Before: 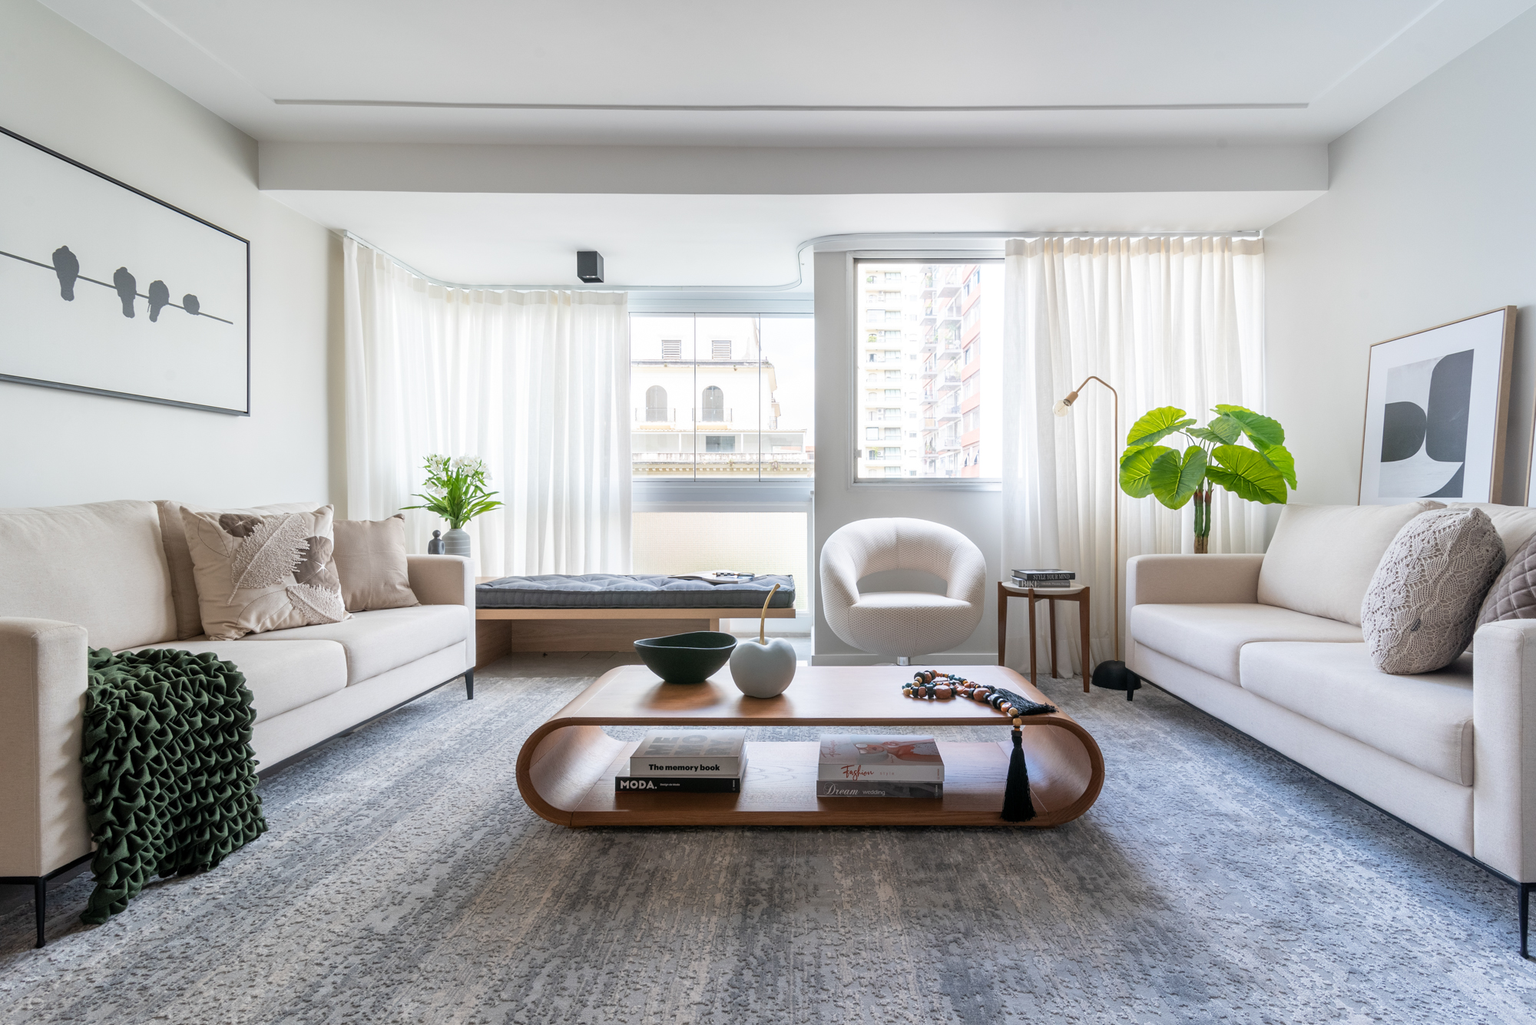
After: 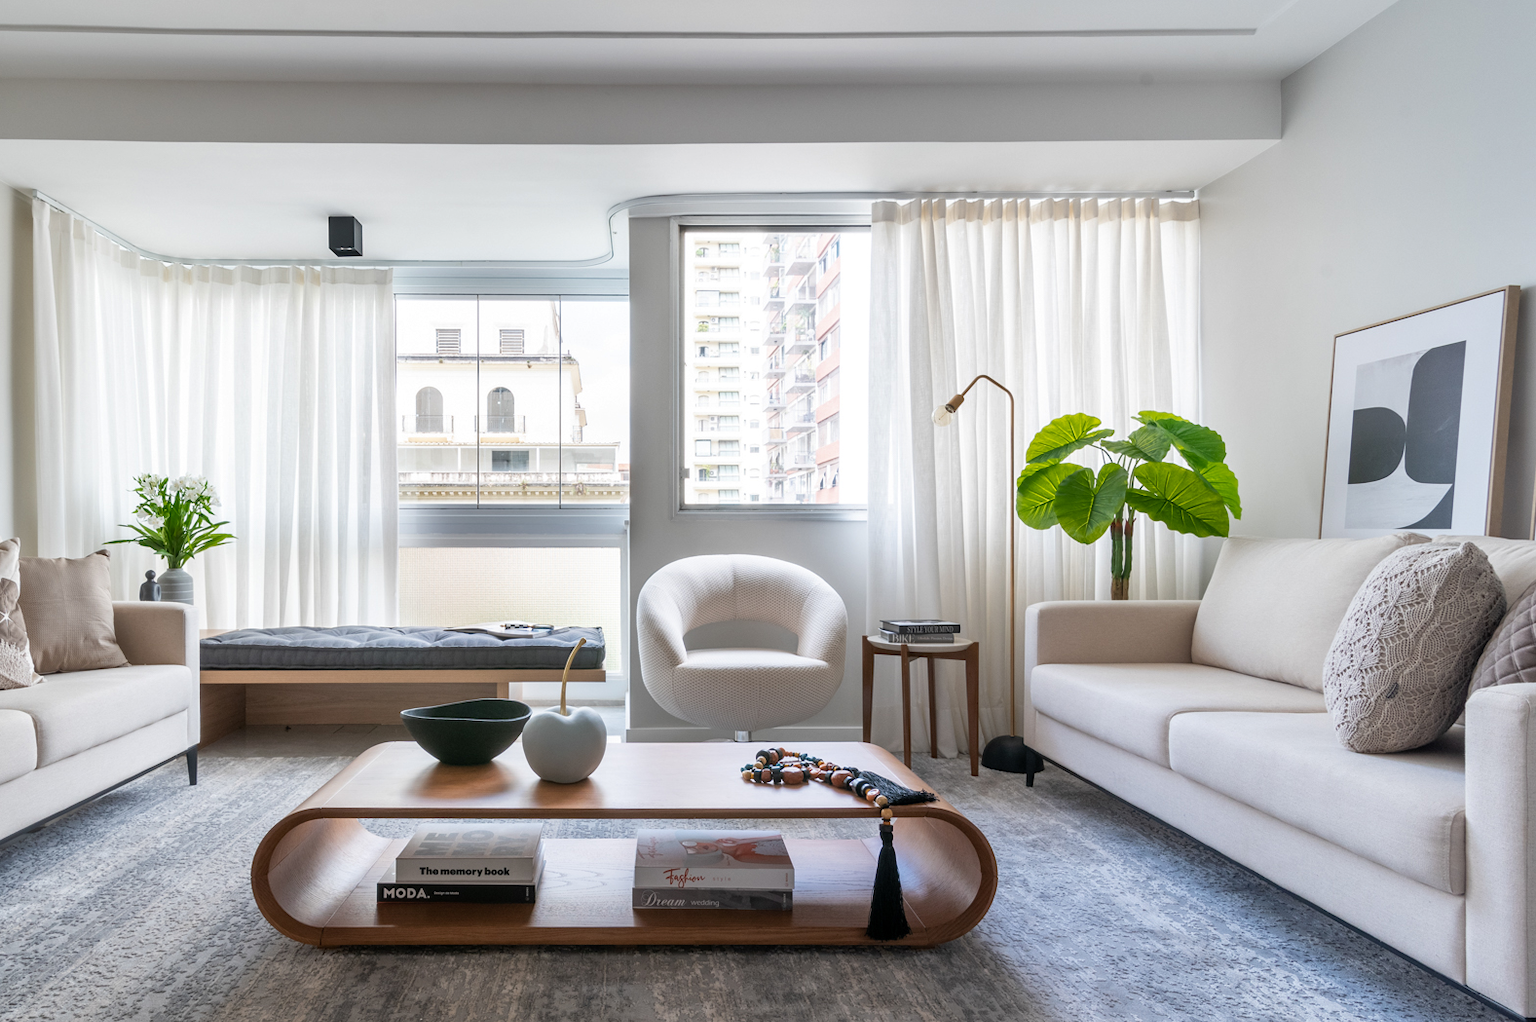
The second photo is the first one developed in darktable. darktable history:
crop and rotate: left 20.74%, top 7.912%, right 0.375%, bottom 13.378%
shadows and highlights: shadows 49, highlights -41, soften with gaussian
